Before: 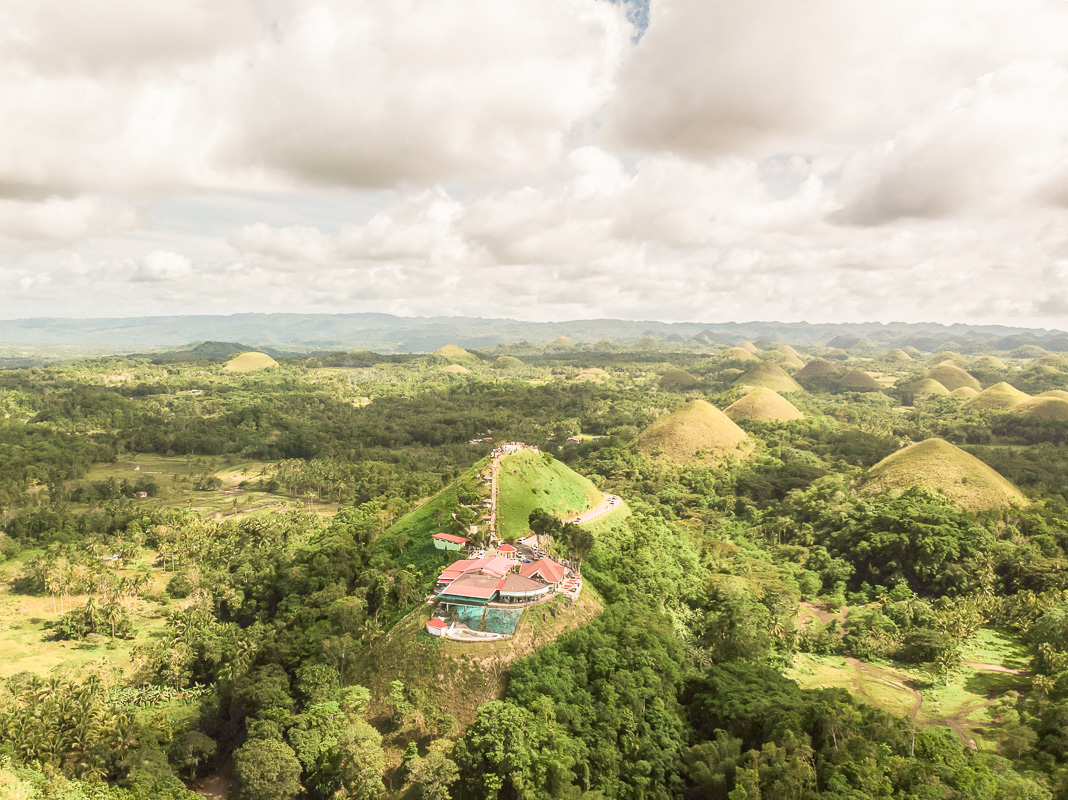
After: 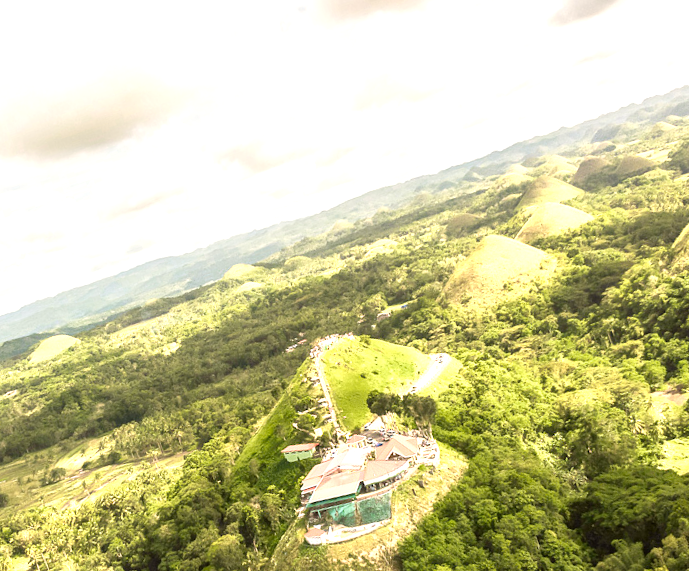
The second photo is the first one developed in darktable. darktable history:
contrast brightness saturation: saturation -0.069
color zones: curves: ch0 [(0.099, 0.624) (0.257, 0.596) (0.384, 0.376) (0.529, 0.492) (0.697, 0.564) (0.768, 0.532) (0.908, 0.644)]; ch1 [(0.112, 0.564) (0.254, 0.612) (0.432, 0.676) (0.592, 0.456) (0.743, 0.684) (0.888, 0.536)]; ch2 [(0.25, 0.5) (0.469, 0.36) (0.75, 0.5)]
crop and rotate: angle 19.18°, left 6.963%, right 3.721%, bottom 1.138%
tone equalizer: -8 EV -0.454 EV, -7 EV -0.403 EV, -6 EV -0.351 EV, -5 EV -0.185 EV, -3 EV 0.217 EV, -2 EV 0.31 EV, -1 EV 0.393 EV, +0 EV 0.43 EV
